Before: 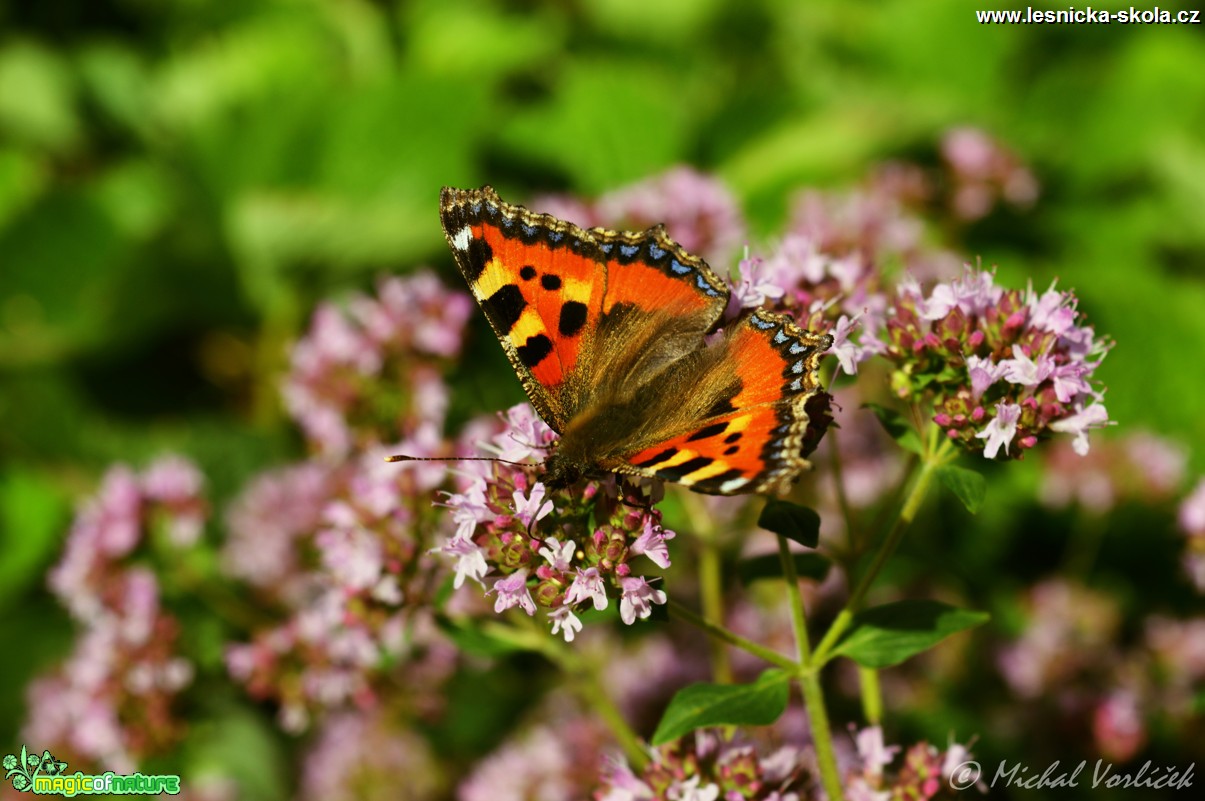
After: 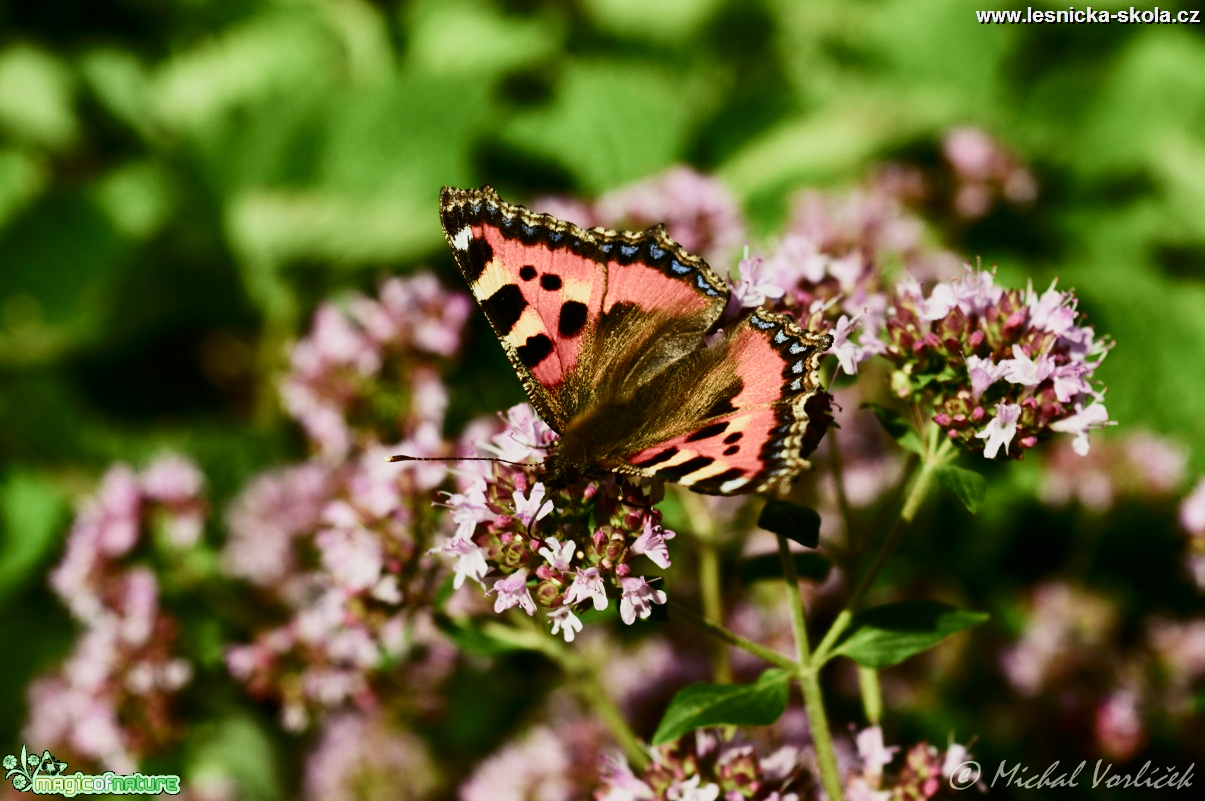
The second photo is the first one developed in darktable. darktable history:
filmic rgb: black relative exposure -11.35 EV, white relative exposure 3.23 EV, hardness 6.7, color science v5 (2021), contrast in shadows safe, contrast in highlights safe
contrast brightness saturation: contrast 0.295
